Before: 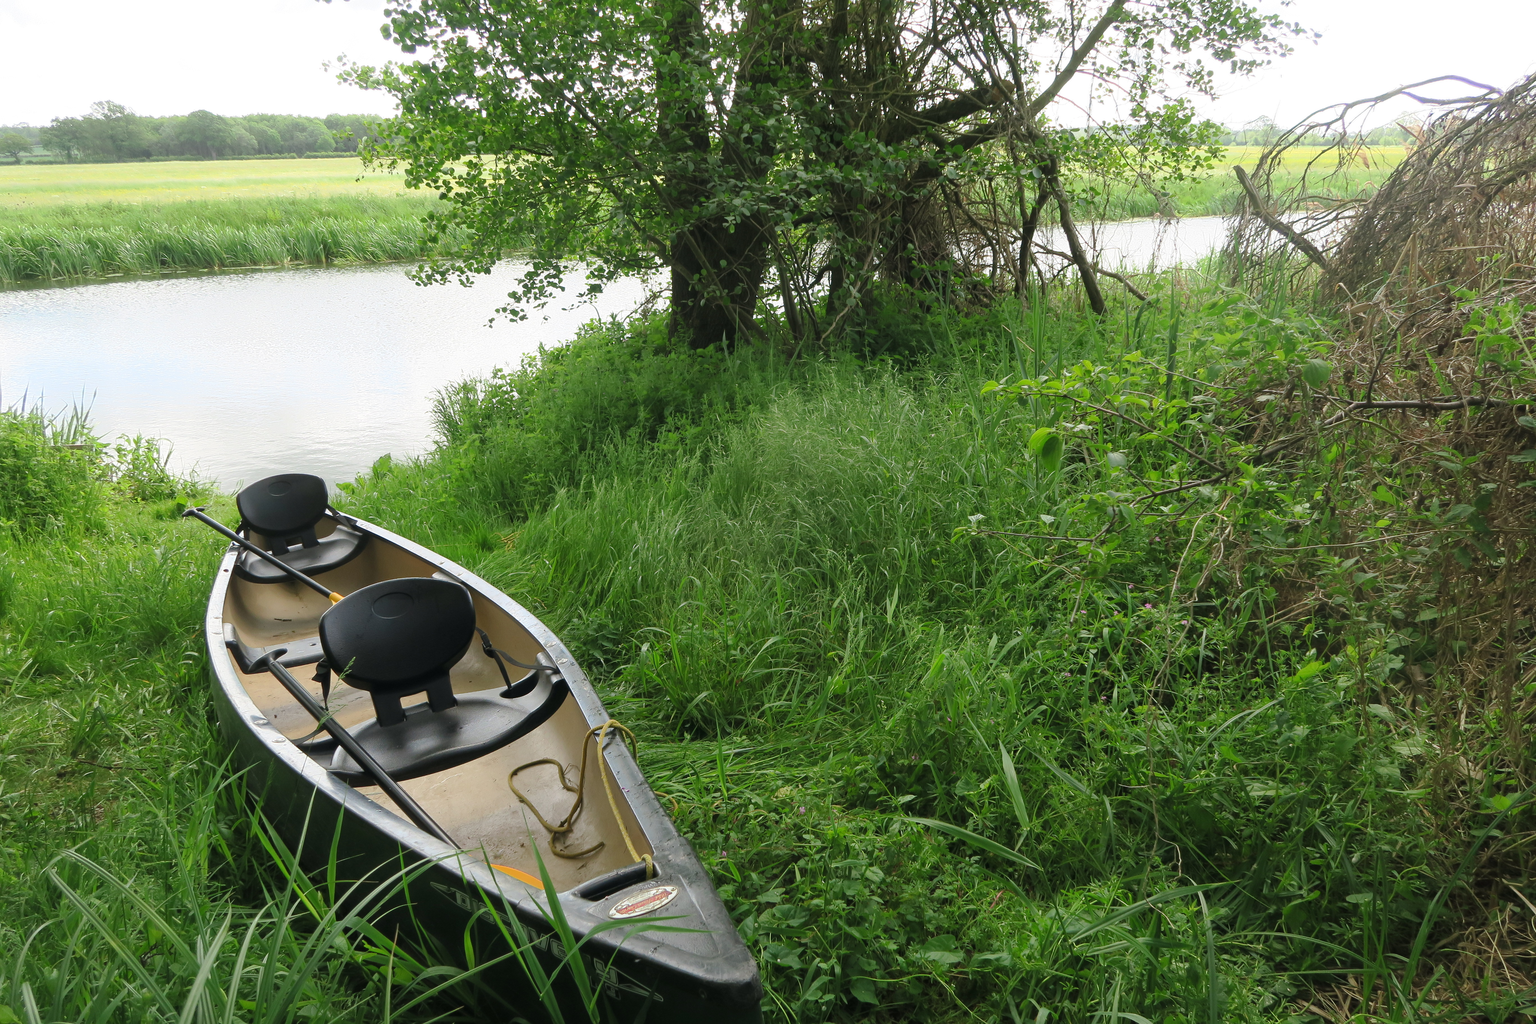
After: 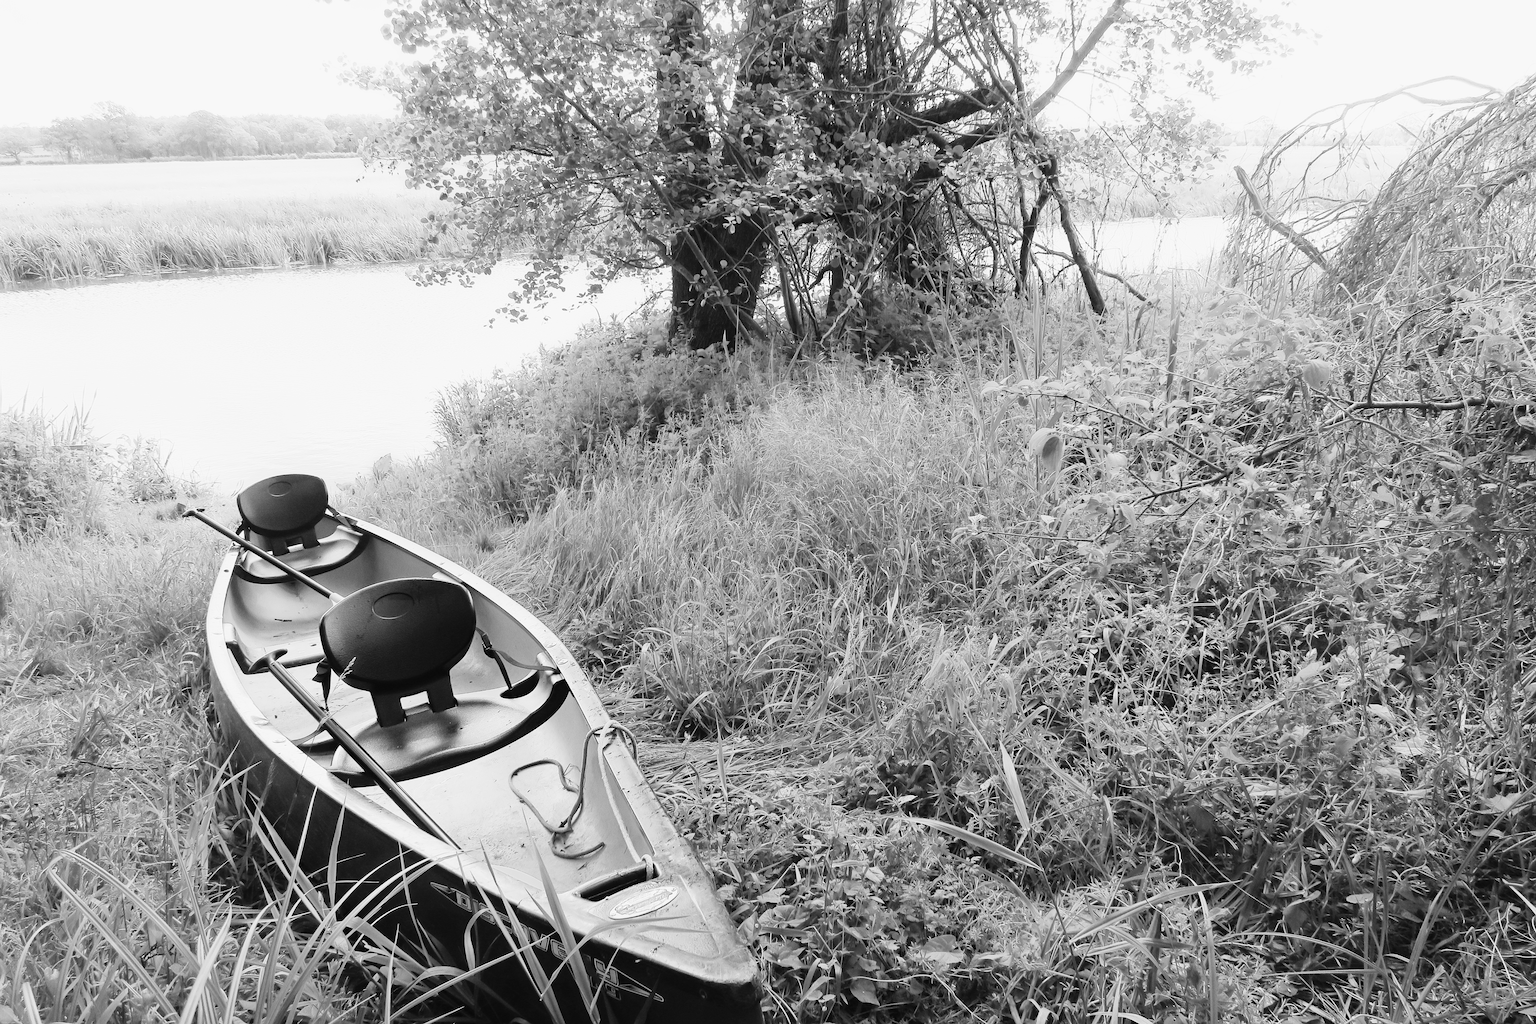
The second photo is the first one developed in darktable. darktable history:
sharpen: on, module defaults
haze removal: compatibility mode true, adaptive false
contrast brightness saturation: contrast 0.07, brightness 0.18, saturation 0.4
sigmoid: contrast 1.7, skew -0.2, preserve hue 0%, red attenuation 0.1, red rotation 0.035, green attenuation 0.1, green rotation -0.017, blue attenuation 0.15, blue rotation -0.052, base primaries Rec2020
exposure: black level correction 0, exposure 1.173 EV, compensate exposure bias true, compensate highlight preservation false
monochrome: on, module defaults
color balance: mode lift, gamma, gain (sRGB), lift [1, 0.99, 1.01, 0.992], gamma [1, 1.037, 0.974, 0.963]
